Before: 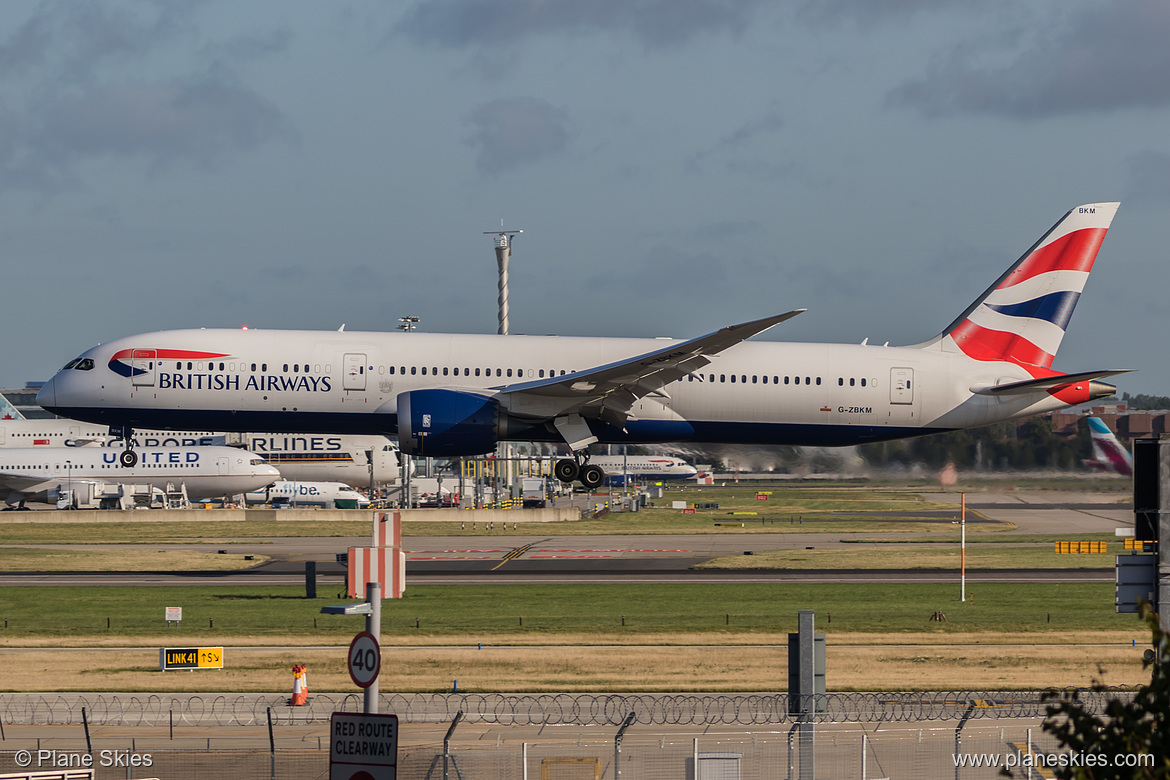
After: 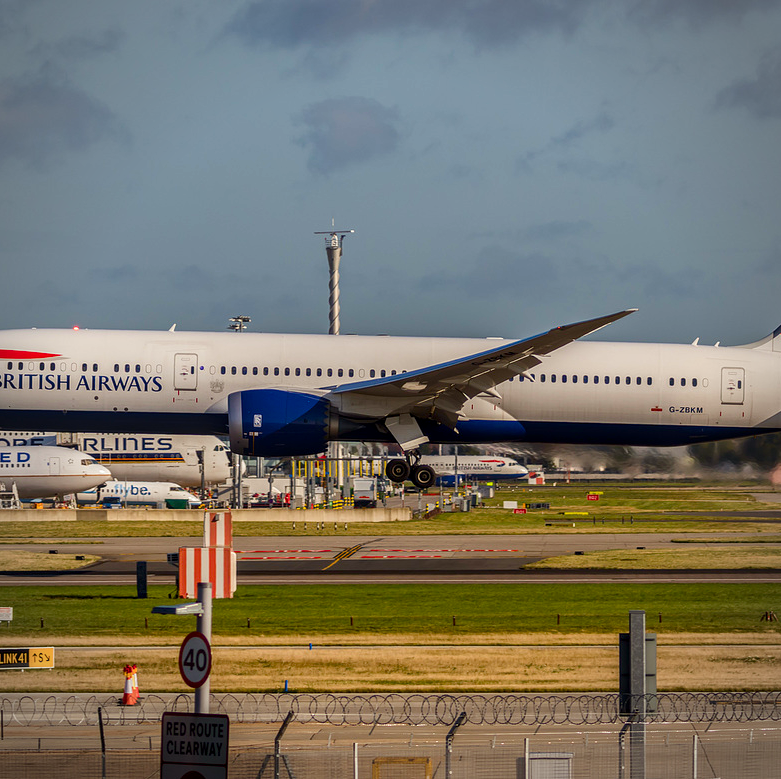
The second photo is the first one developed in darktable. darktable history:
vignetting: brightness -0.396, saturation -0.289, automatic ratio true
color balance rgb: power › chroma 0.675%, power › hue 60°, perceptual saturation grading › global saturation 20%, perceptual saturation grading › highlights -25.699%, perceptual saturation grading › shadows 25.402%, global vibrance 14.97%
contrast brightness saturation: contrast 0.093, saturation 0.271
crop and rotate: left 14.474%, right 18.706%
local contrast: on, module defaults
exposure: compensate highlight preservation false
